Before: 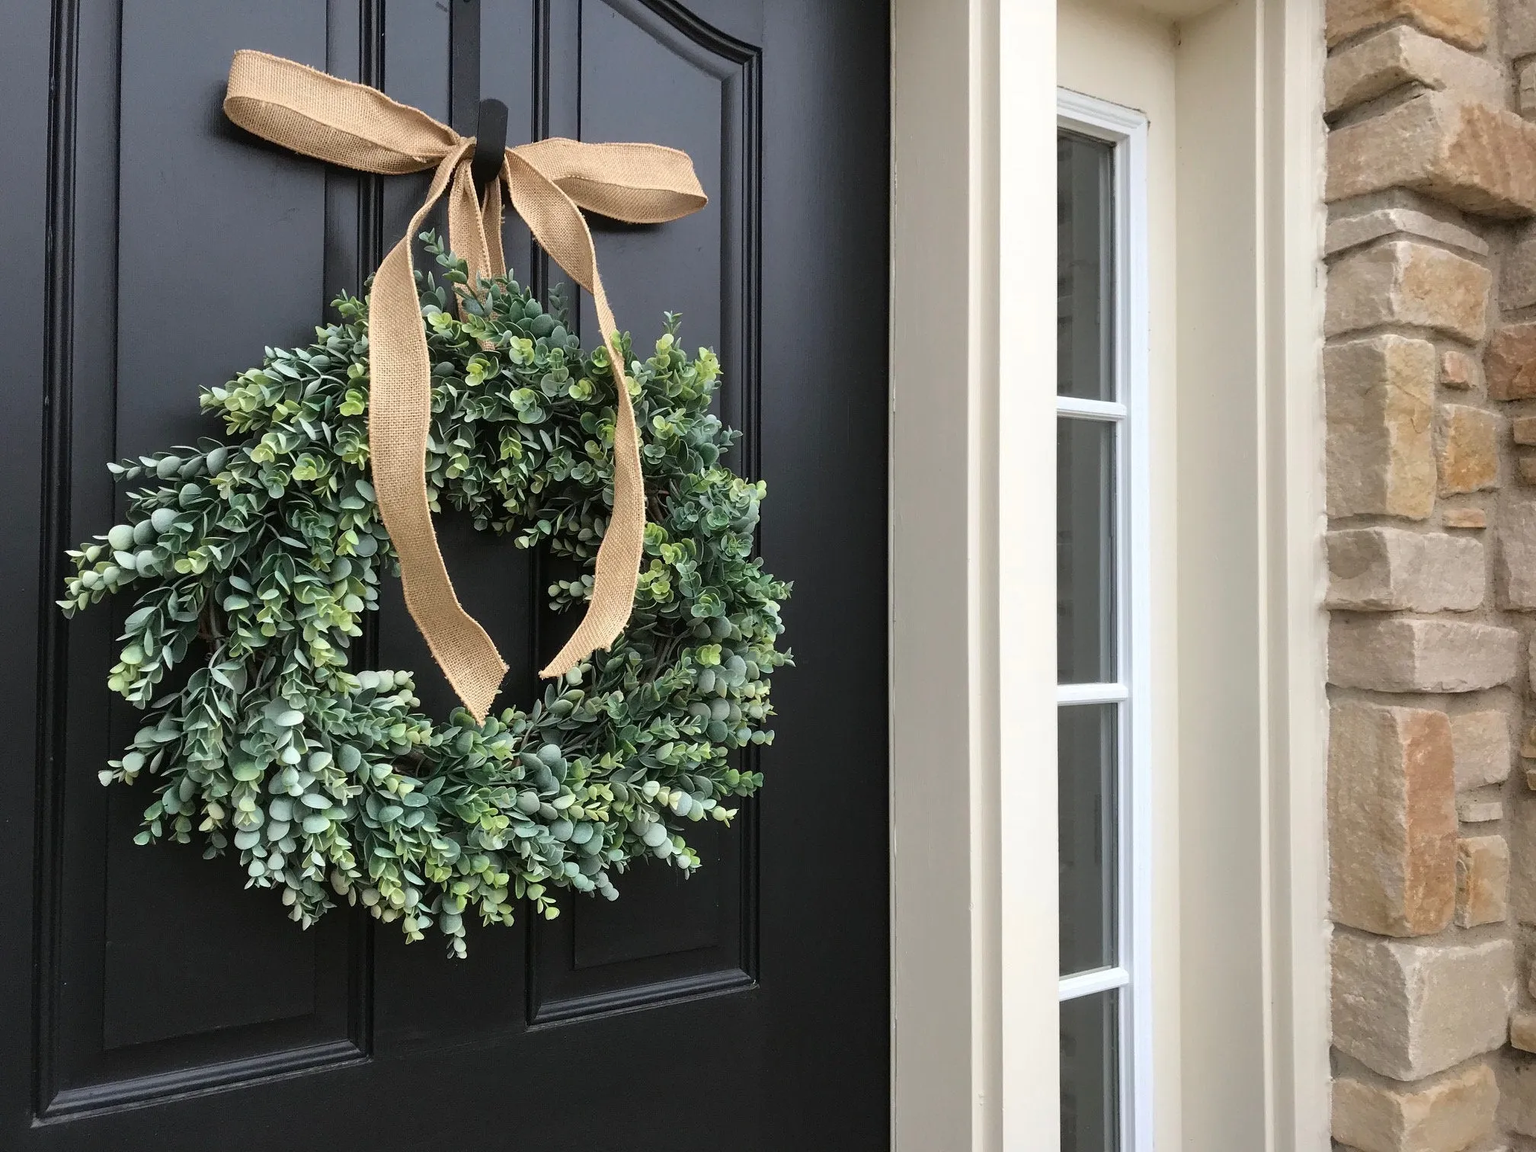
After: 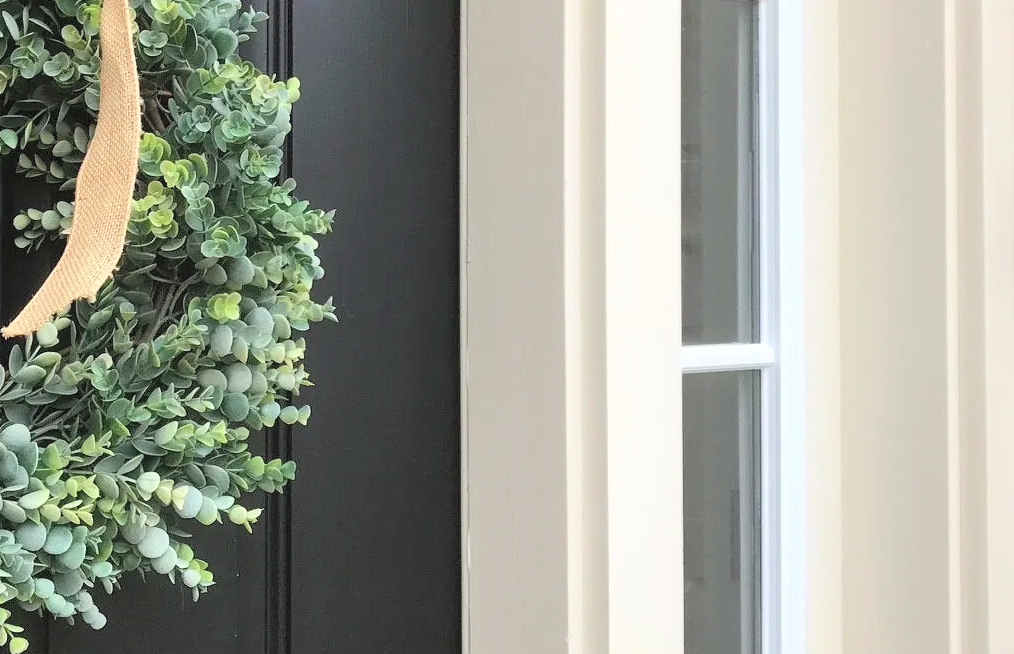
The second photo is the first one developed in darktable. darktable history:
crop: left 35.03%, top 36.625%, right 14.663%, bottom 20.057%
contrast brightness saturation: contrast 0.1, brightness 0.3, saturation 0.14
